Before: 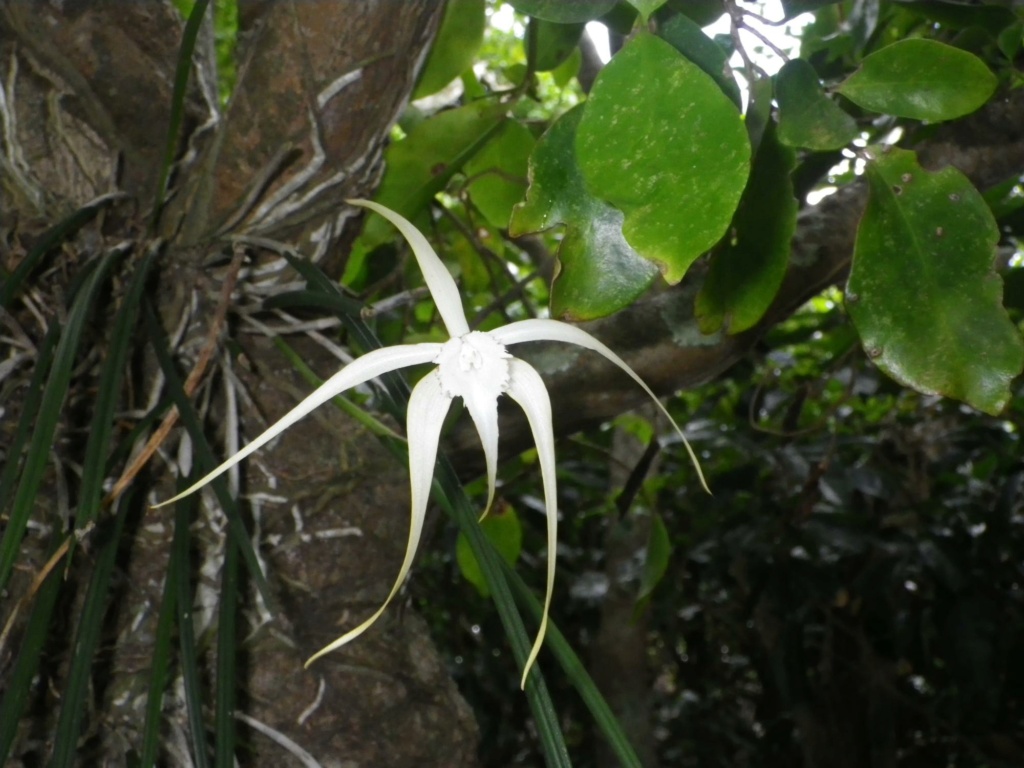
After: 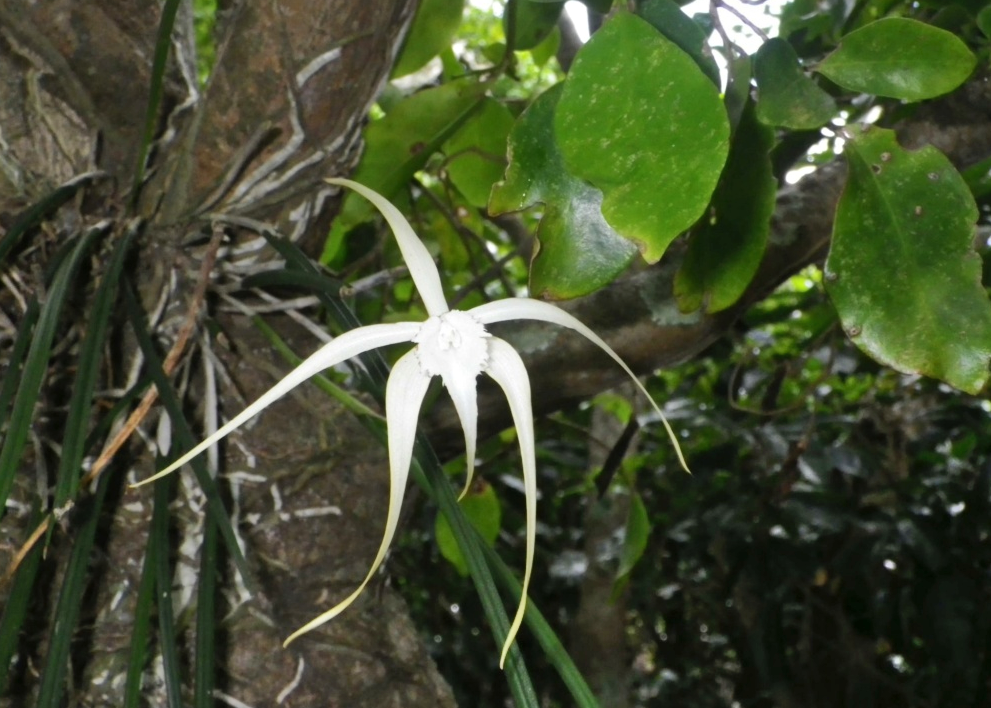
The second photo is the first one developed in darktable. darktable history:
shadows and highlights: low approximation 0.01, soften with gaussian
tone equalizer: on, module defaults
crop: left 2.135%, top 2.768%, right 1.003%, bottom 4.978%
